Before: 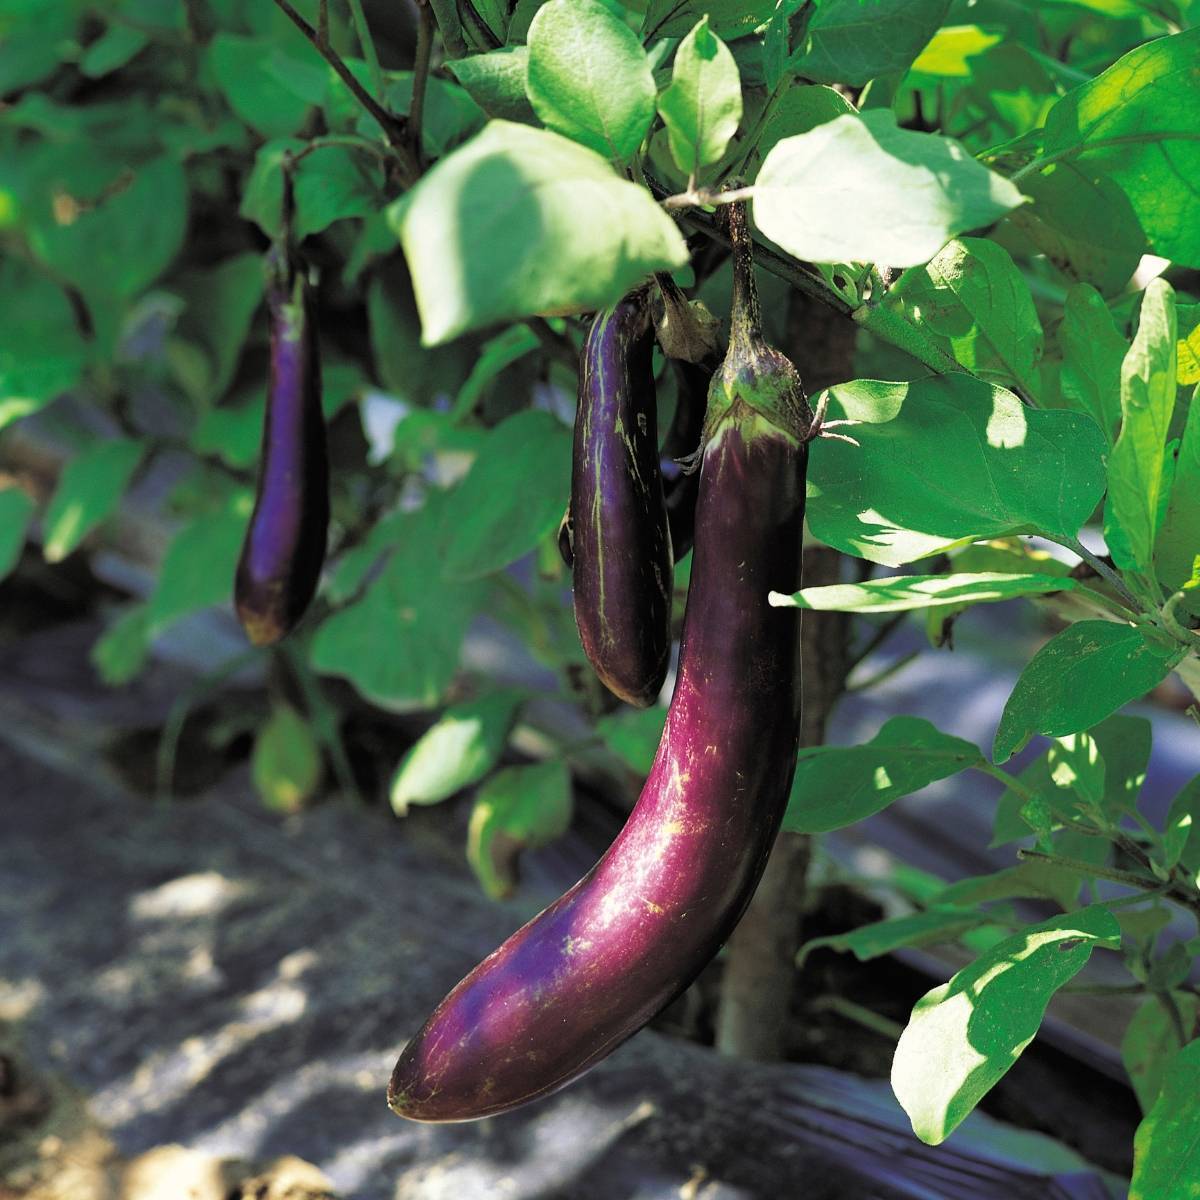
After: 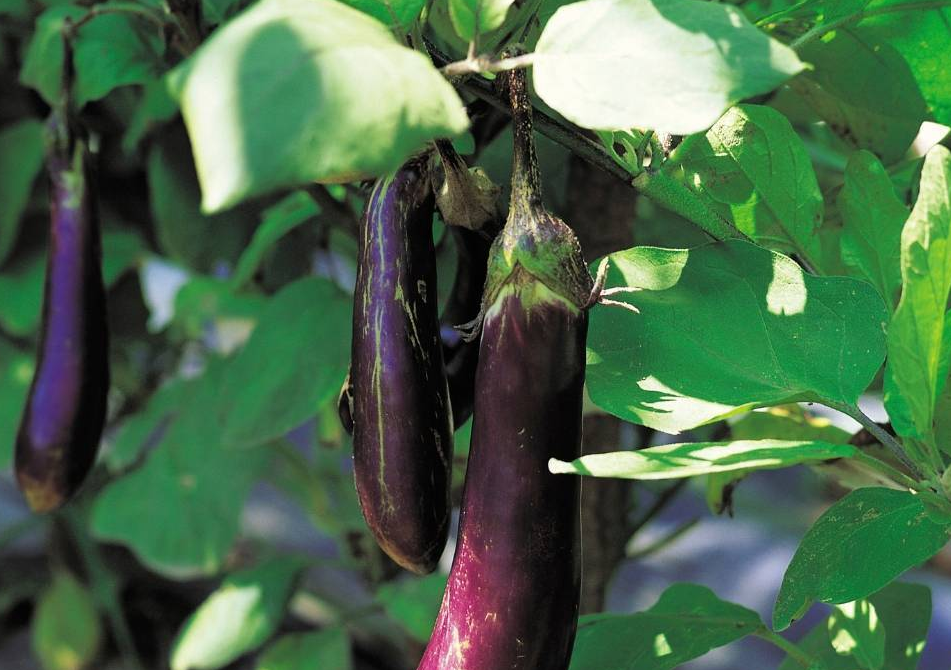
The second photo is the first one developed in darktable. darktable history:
crop: left 18.341%, top 11.128%, right 2.398%, bottom 32.987%
